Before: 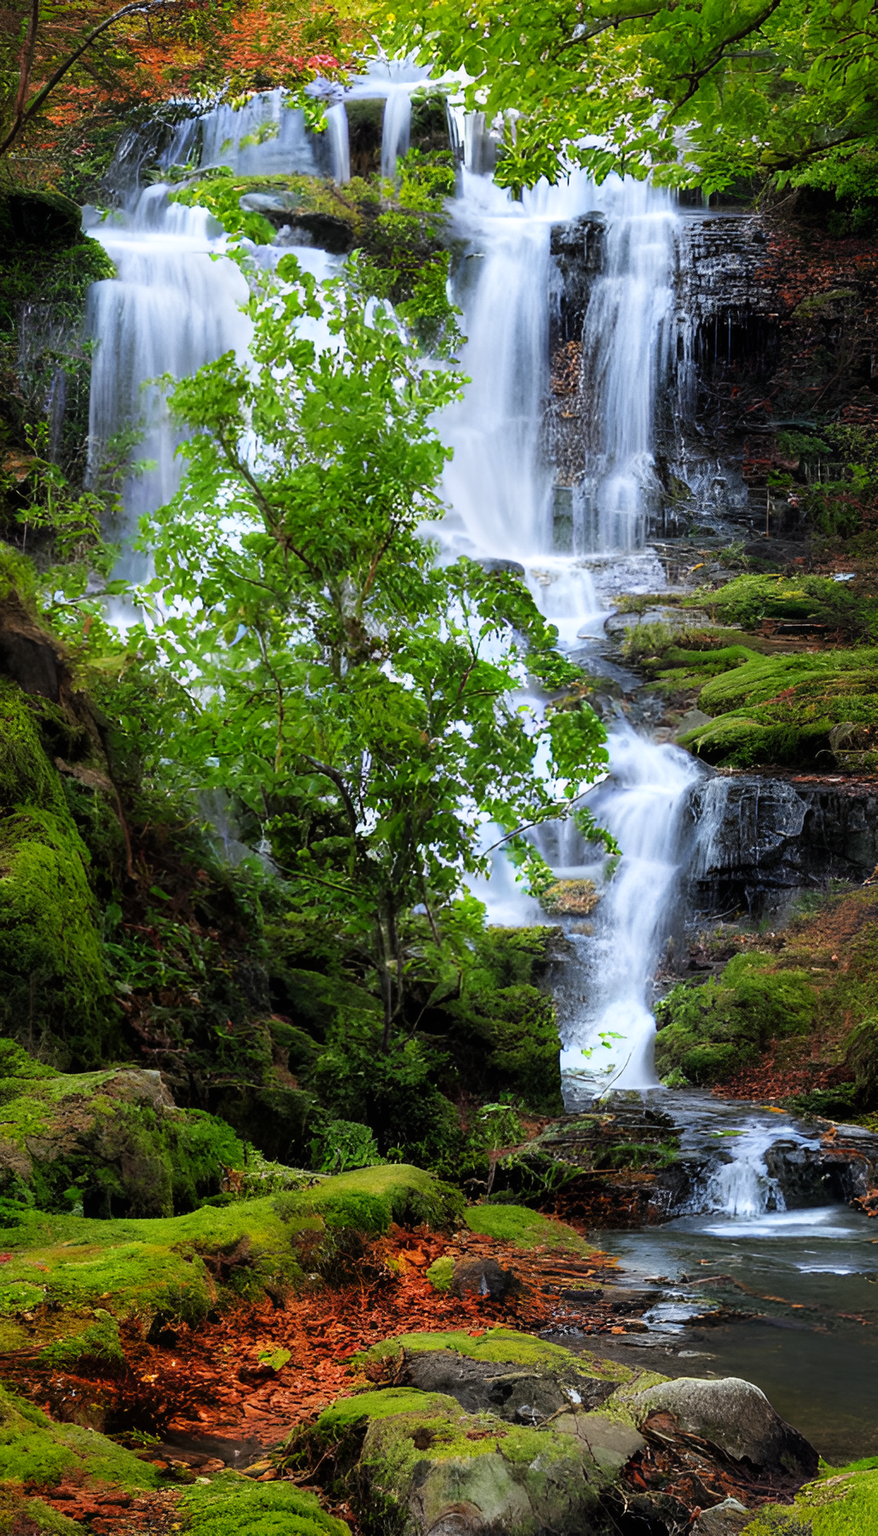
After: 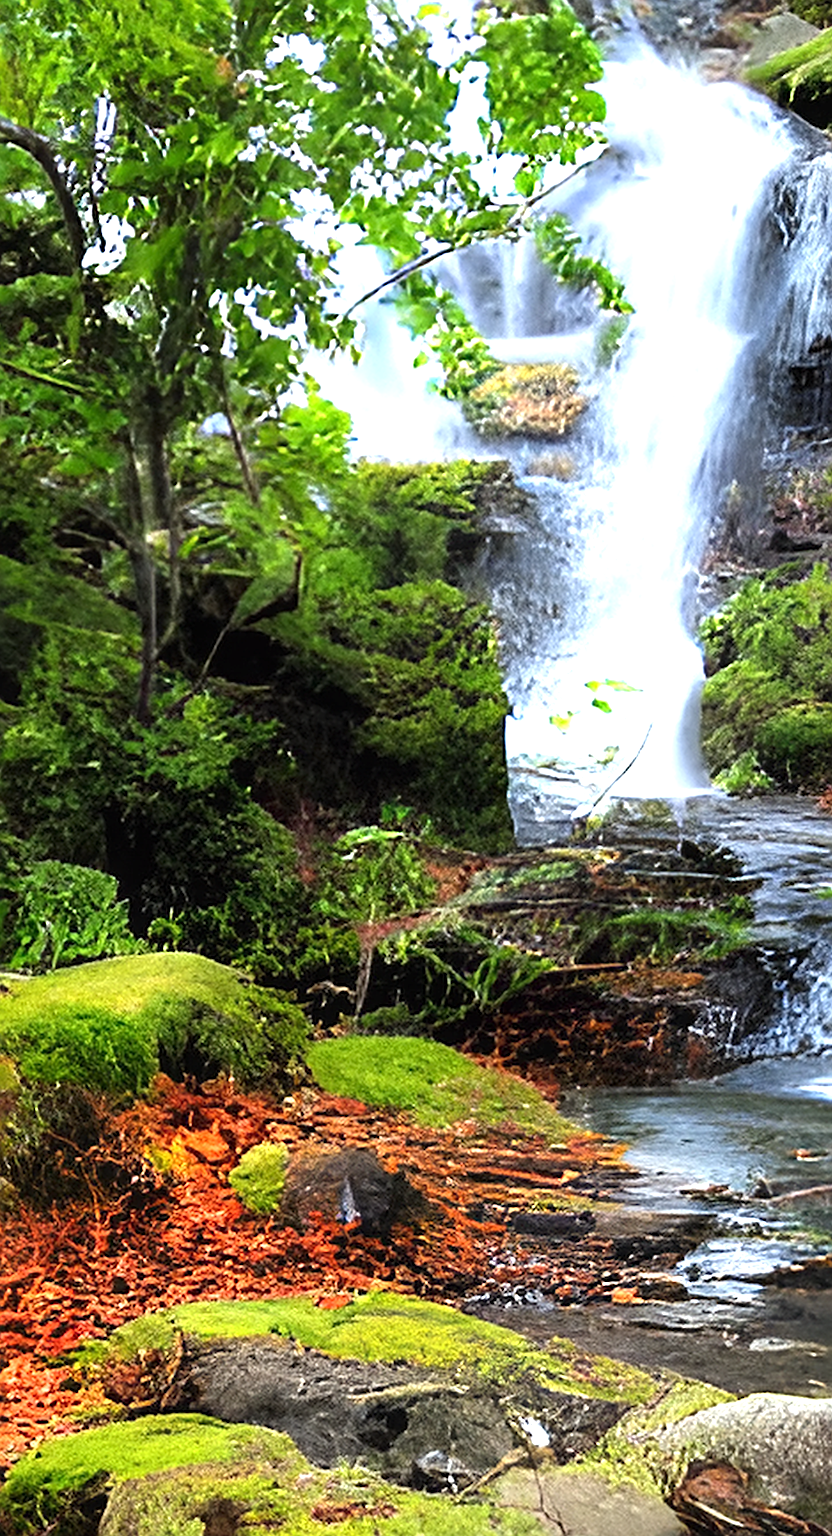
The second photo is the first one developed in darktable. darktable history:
crop: left 35.976%, top 45.819%, right 18.162%, bottom 5.807%
exposure: black level correction 0, exposure 1.1 EV, compensate exposure bias true, compensate highlight preservation false
sharpen: on, module defaults
